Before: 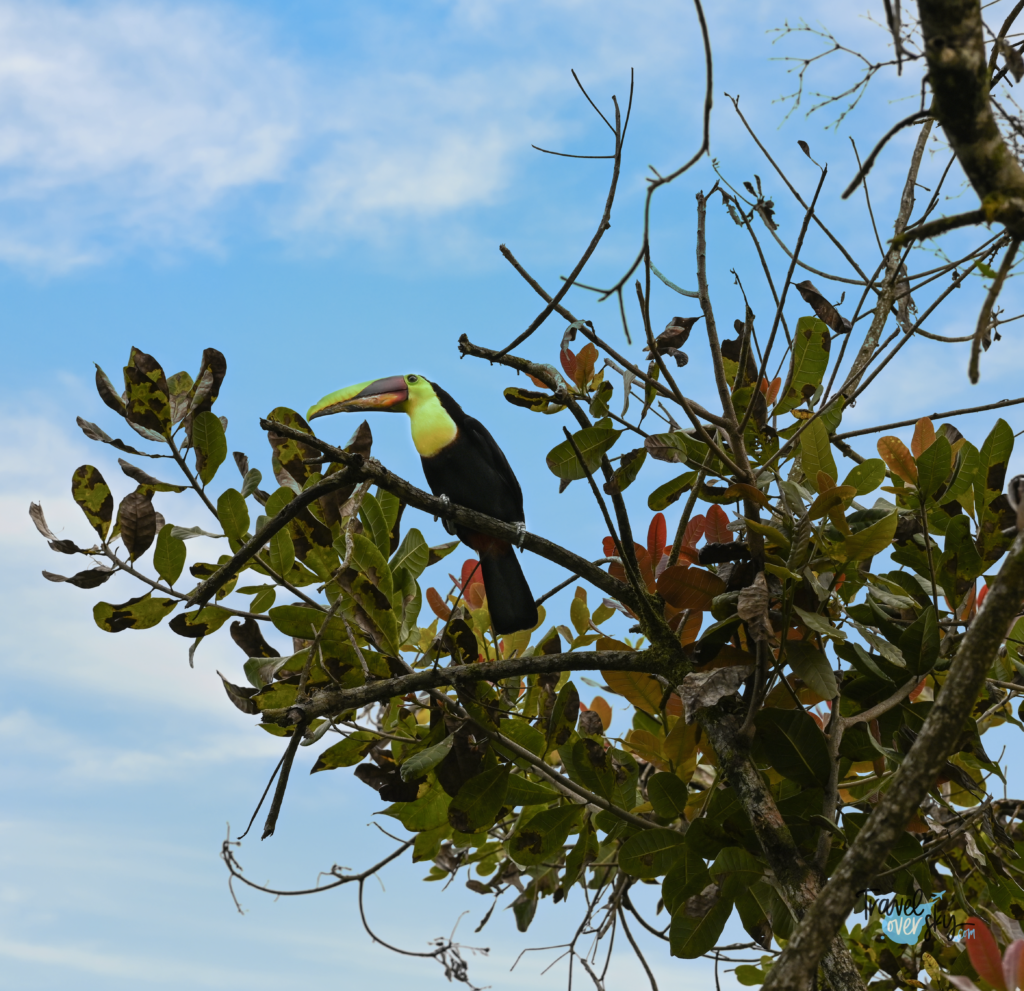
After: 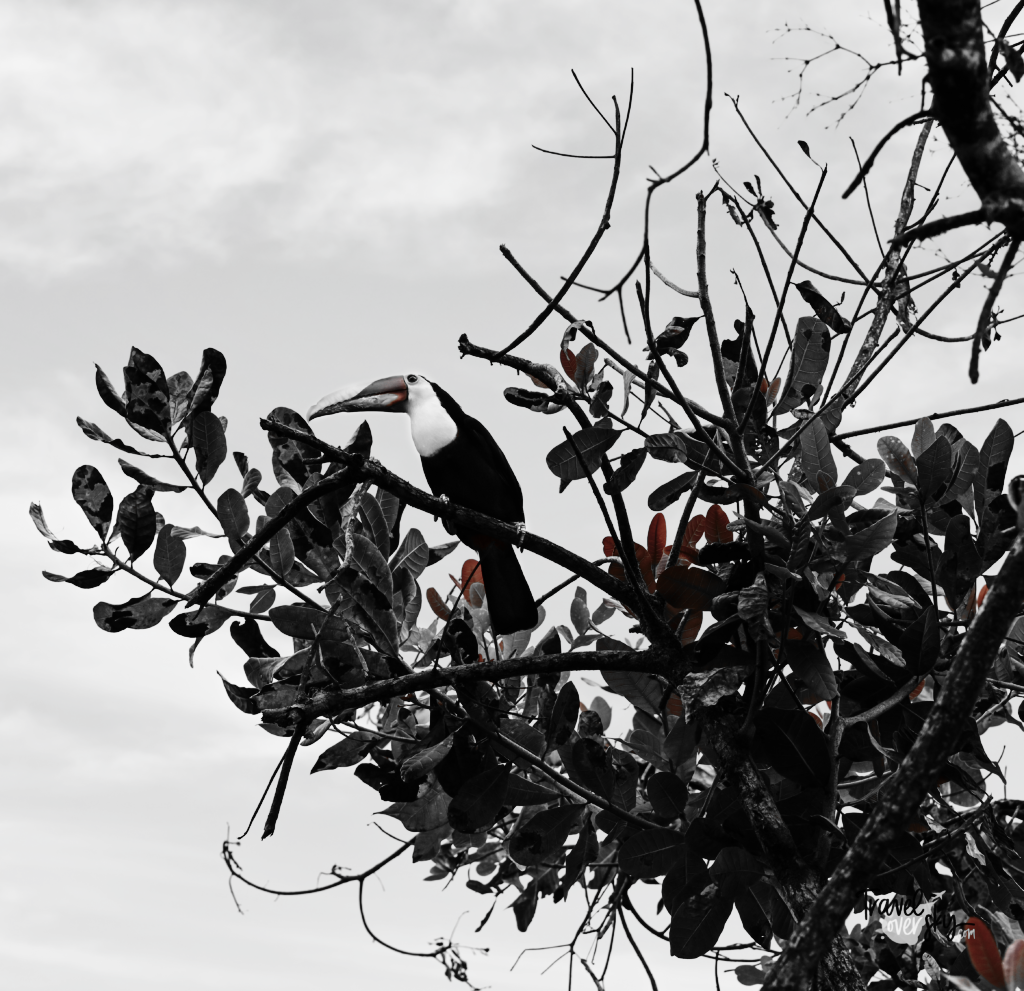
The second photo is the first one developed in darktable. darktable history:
color zones: curves: ch1 [(0, 0.006) (0.094, 0.285) (0.171, 0.001) (0.429, 0.001) (0.571, 0.003) (0.714, 0.004) (0.857, 0.004) (1, 0.006)]
contrast brightness saturation: contrast 0.28
tone equalizer: on, module defaults
tone curve: curves: ch0 [(0, 0) (0.003, 0.001) (0.011, 0.004) (0.025, 0.013) (0.044, 0.022) (0.069, 0.035) (0.1, 0.053) (0.136, 0.088) (0.177, 0.149) (0.224, 0.213) (0.277, 0.293) (0.335, 0.381) (0.399, 0.463) (0.468, 0.546) (0.543, 0.616) (0.623, 0.693) (0.709, 0.766) (0.801, 0.843) (0.898, 0.921) (1, 1)], preserve colors none
